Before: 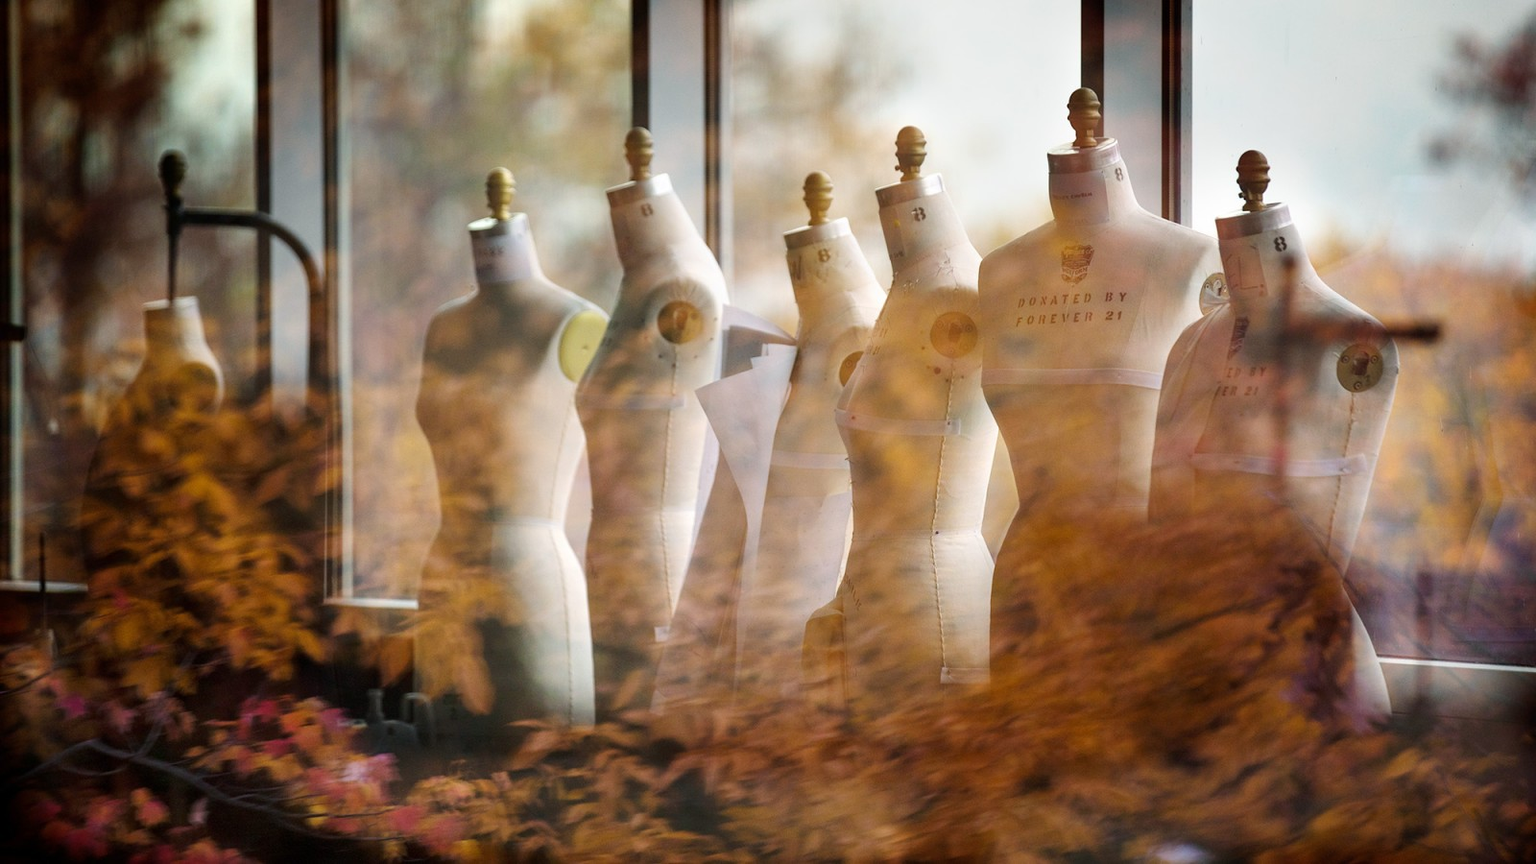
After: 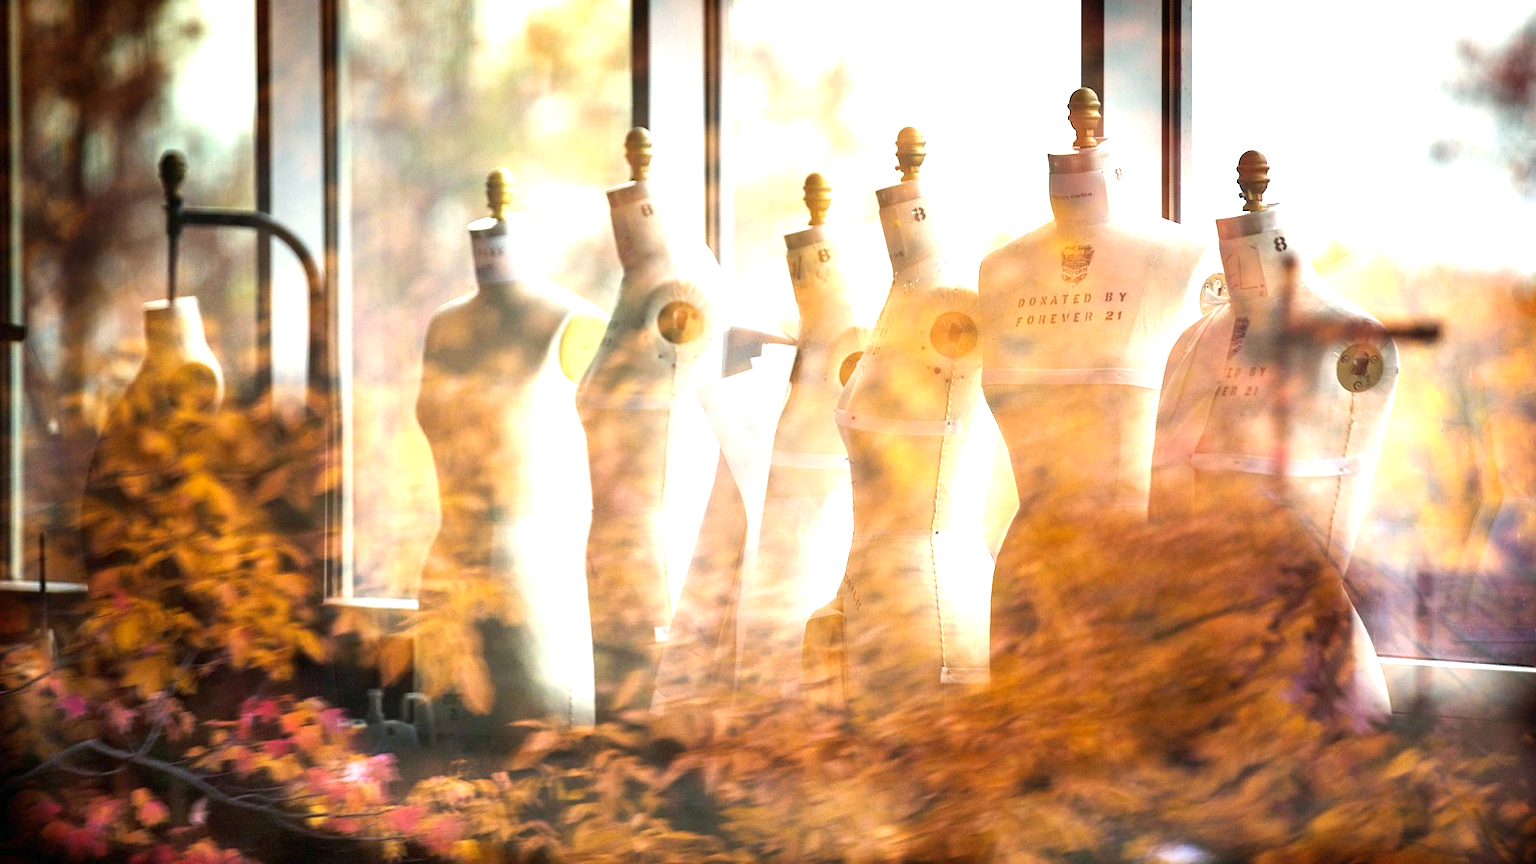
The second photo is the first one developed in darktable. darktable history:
exposure: black level correction 0, exposure 1.451 EV, compensate exposure bias true, compensate highlight preservation false
color correction: highlights b* 2.99
tone equalizer: on, module defaults
